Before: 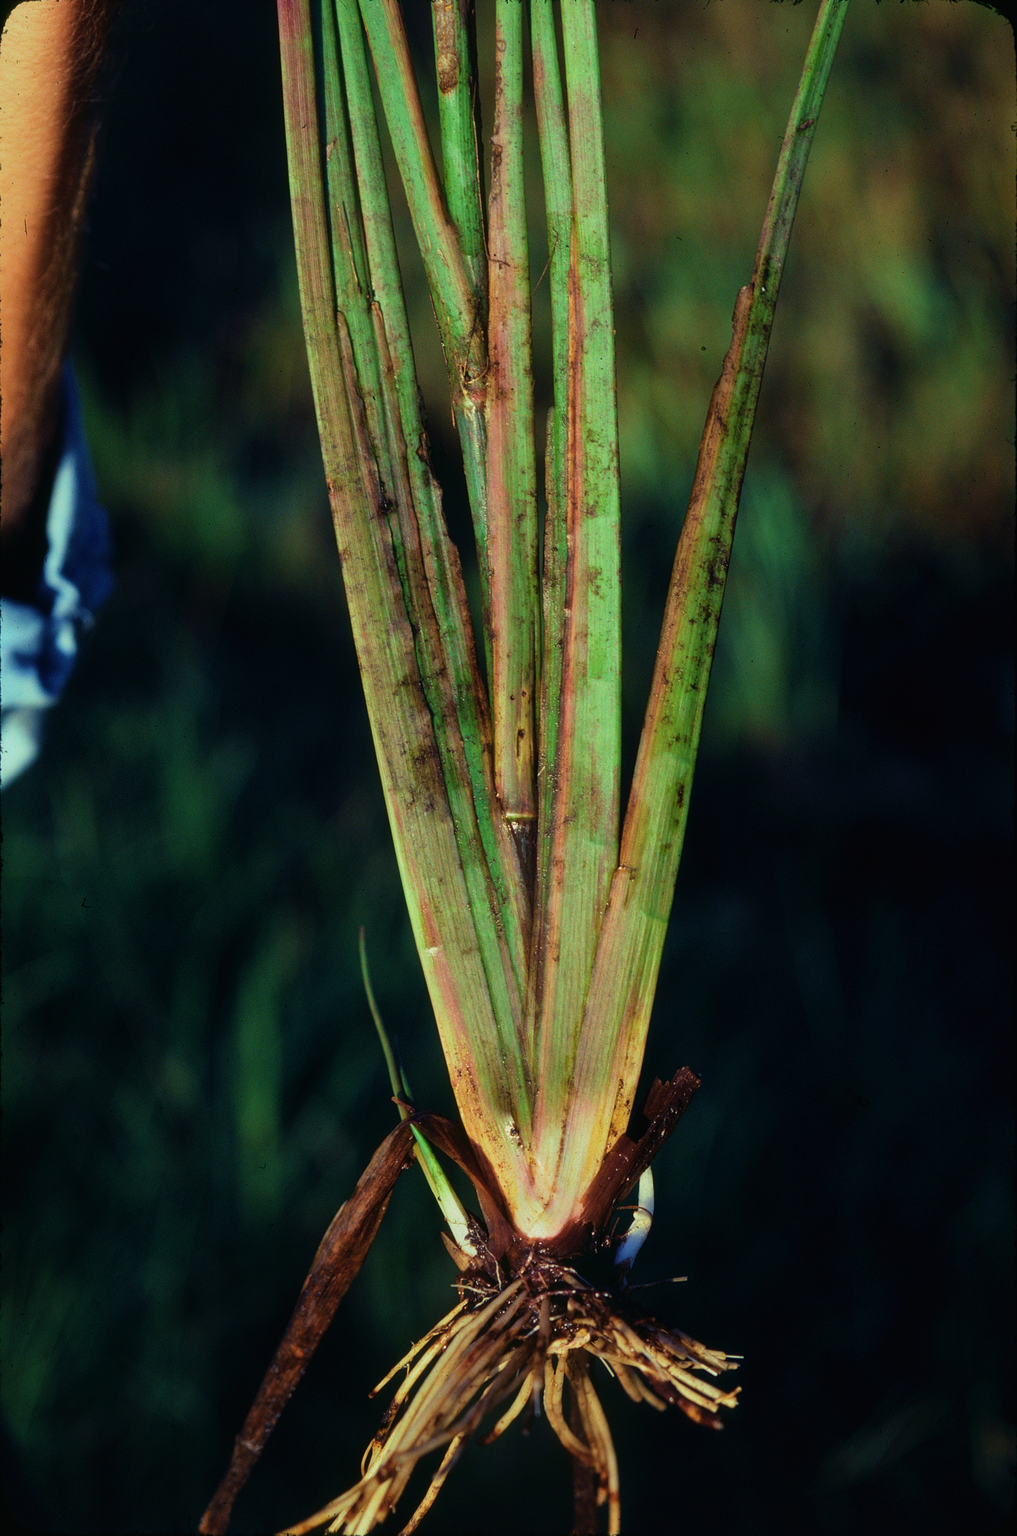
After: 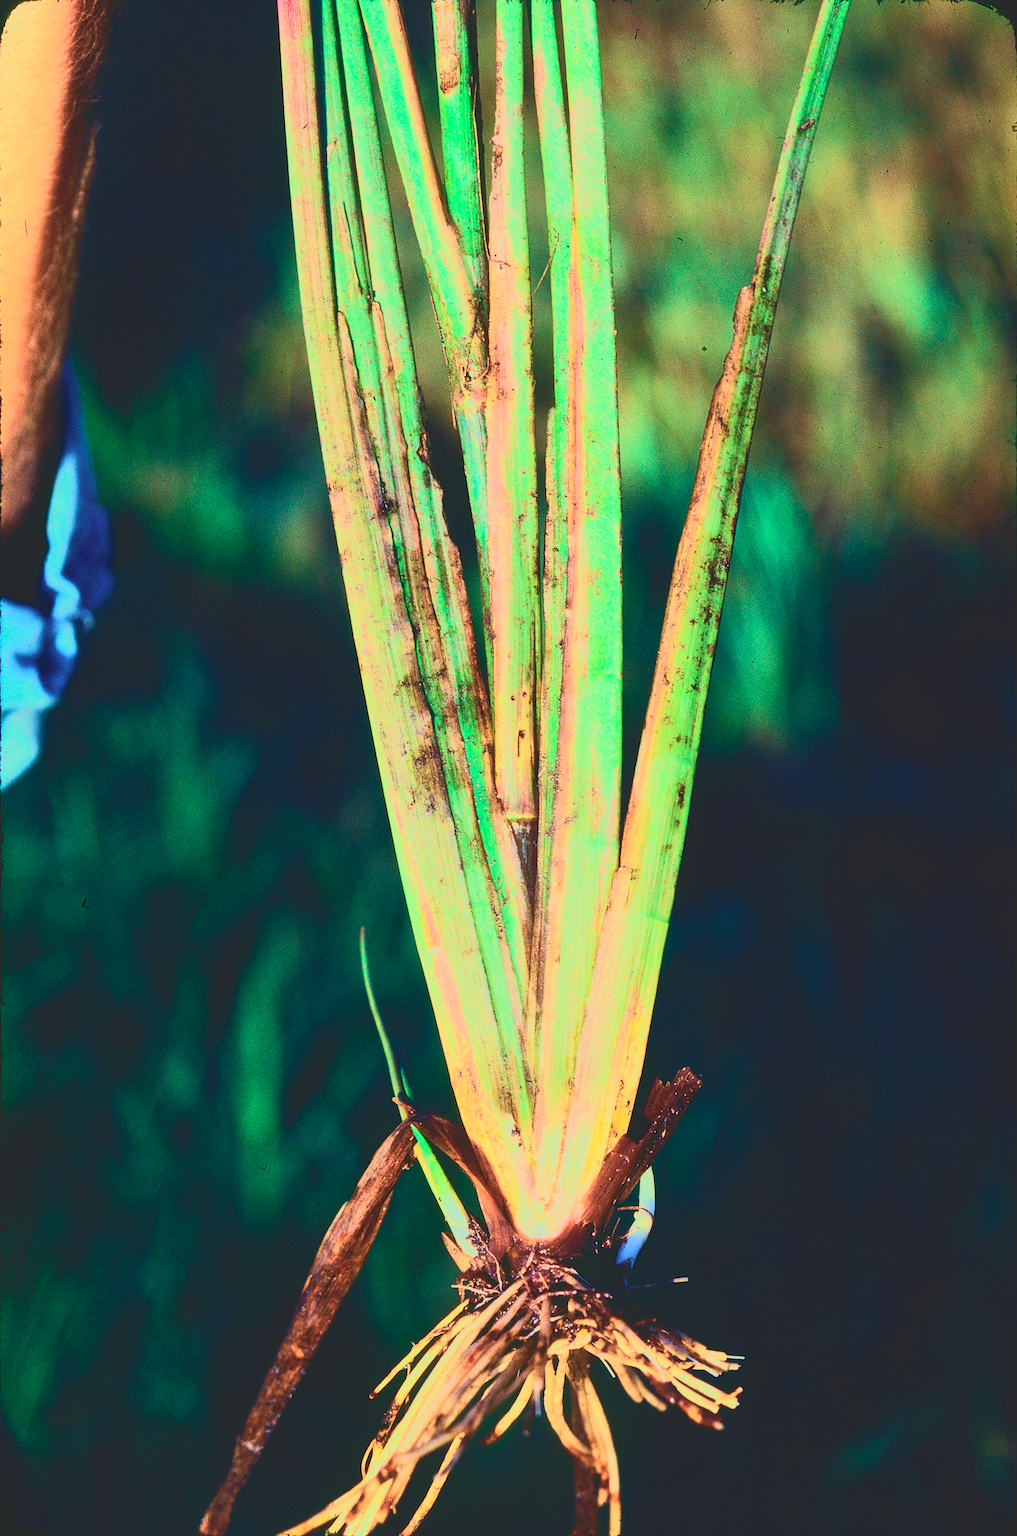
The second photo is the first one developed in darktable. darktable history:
velvia: on, module defaults
sharpen: on, module defaults
white balance: red 0.974, blue 1.044
contrast brightness saturation: contrast 0.39, brightness 0.53
exposure: black level correction 0, exposure 1.1 EV, compensate exposure bias true, compensate highlight preservation false
tone curve: curves: ch0 [(0, 0.148) (0.191, 0.225) (0.712, 0.695) (0.864, 0.797) (1, 0.839)]
rgb levels: preserve colors max RGB
